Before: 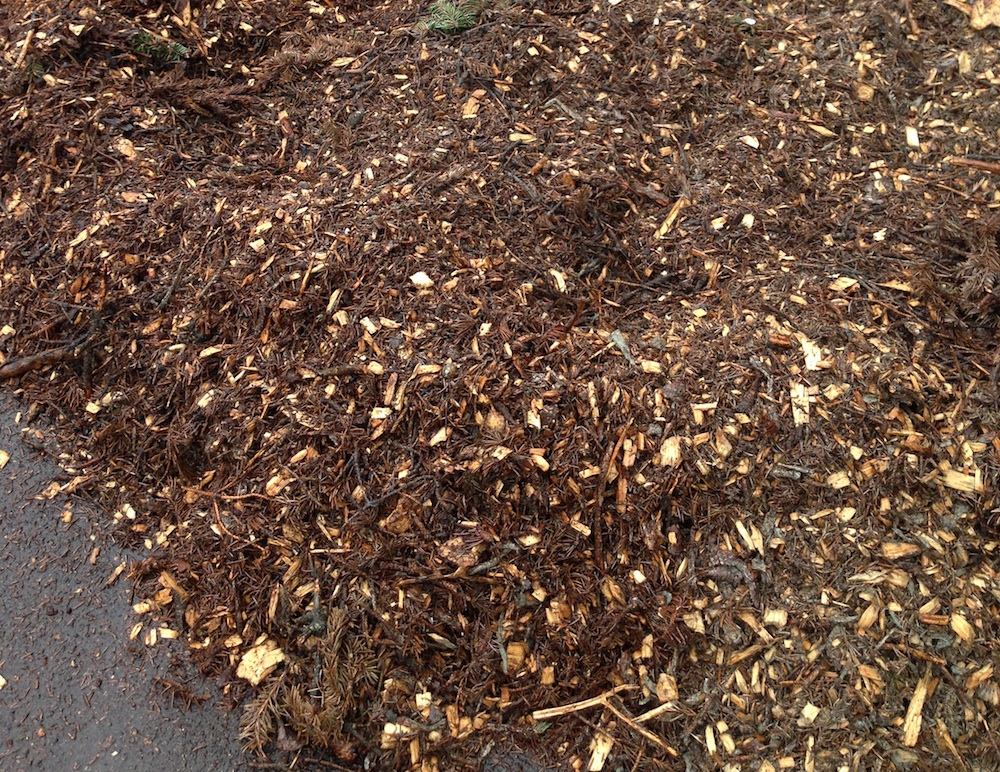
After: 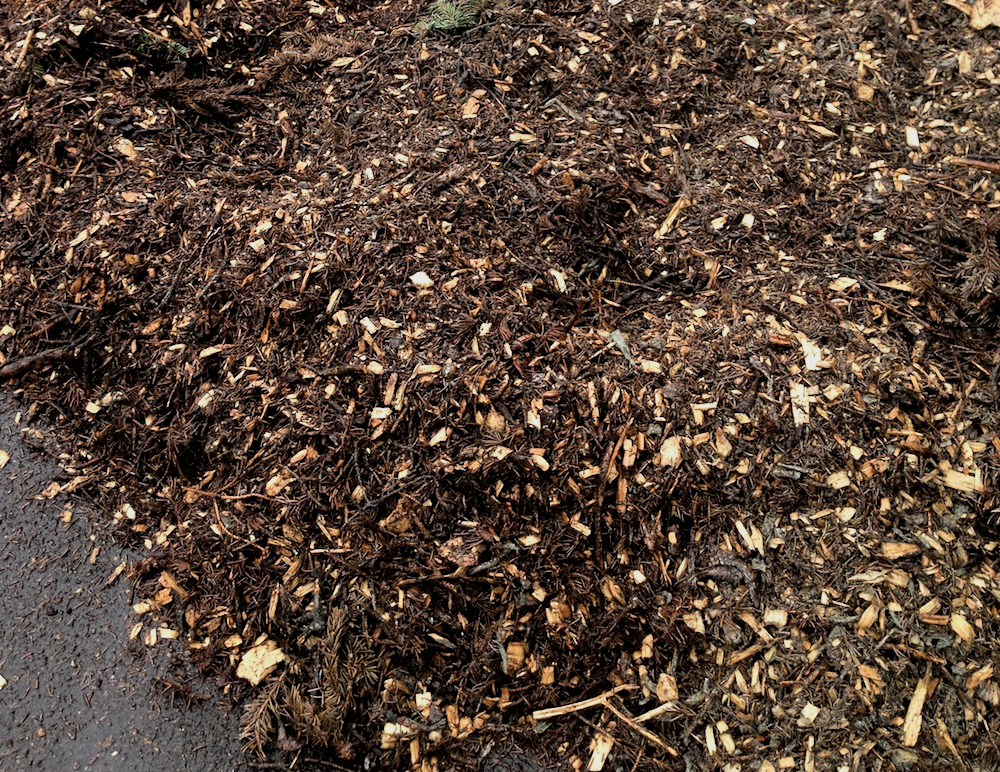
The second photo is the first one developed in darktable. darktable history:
filmic rgb: black relative exposure -5 EV, white relative exposure 3.5 EV, hardness 3.19, contrast 1.3, highlights saturation mix -50%
exposure: exposure -0.05 EV
